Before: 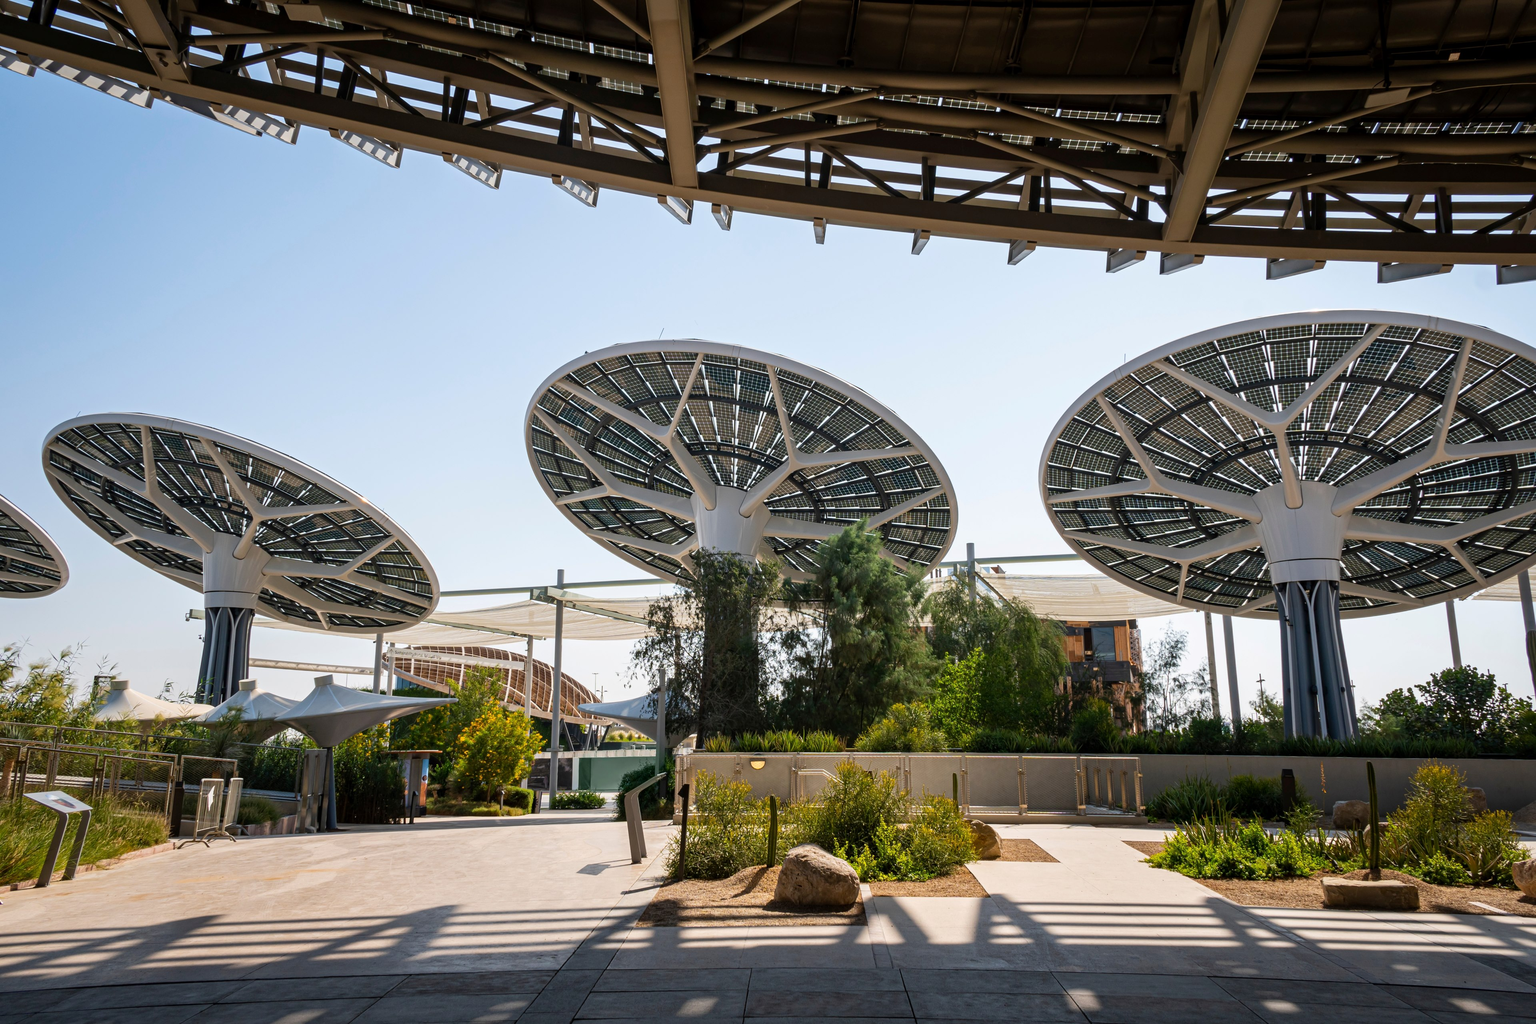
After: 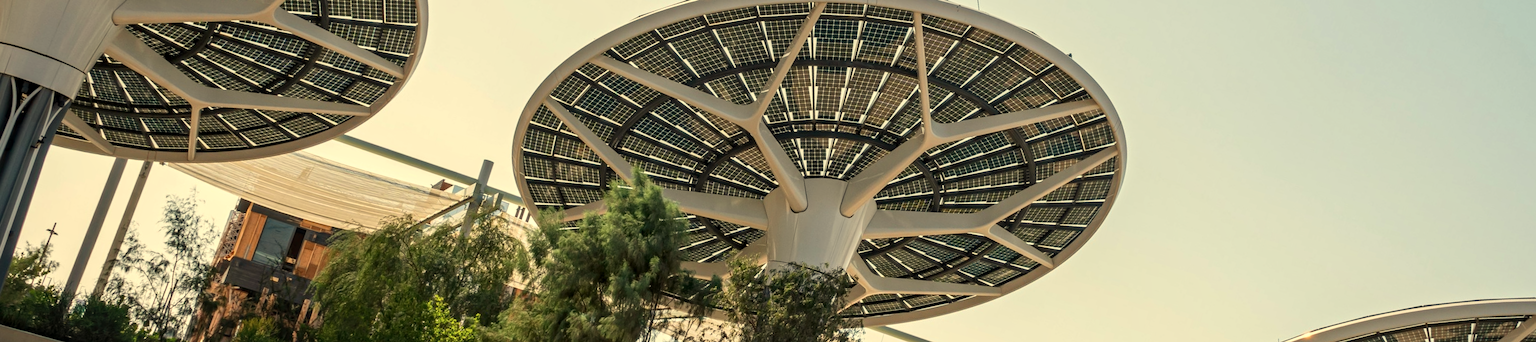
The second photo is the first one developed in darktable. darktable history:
crop and rotate: angle 16.12°, top 30.835%, bottom 35.653%
local contrast: on, module defaults
white balance: red 1.08, blue 0.791
